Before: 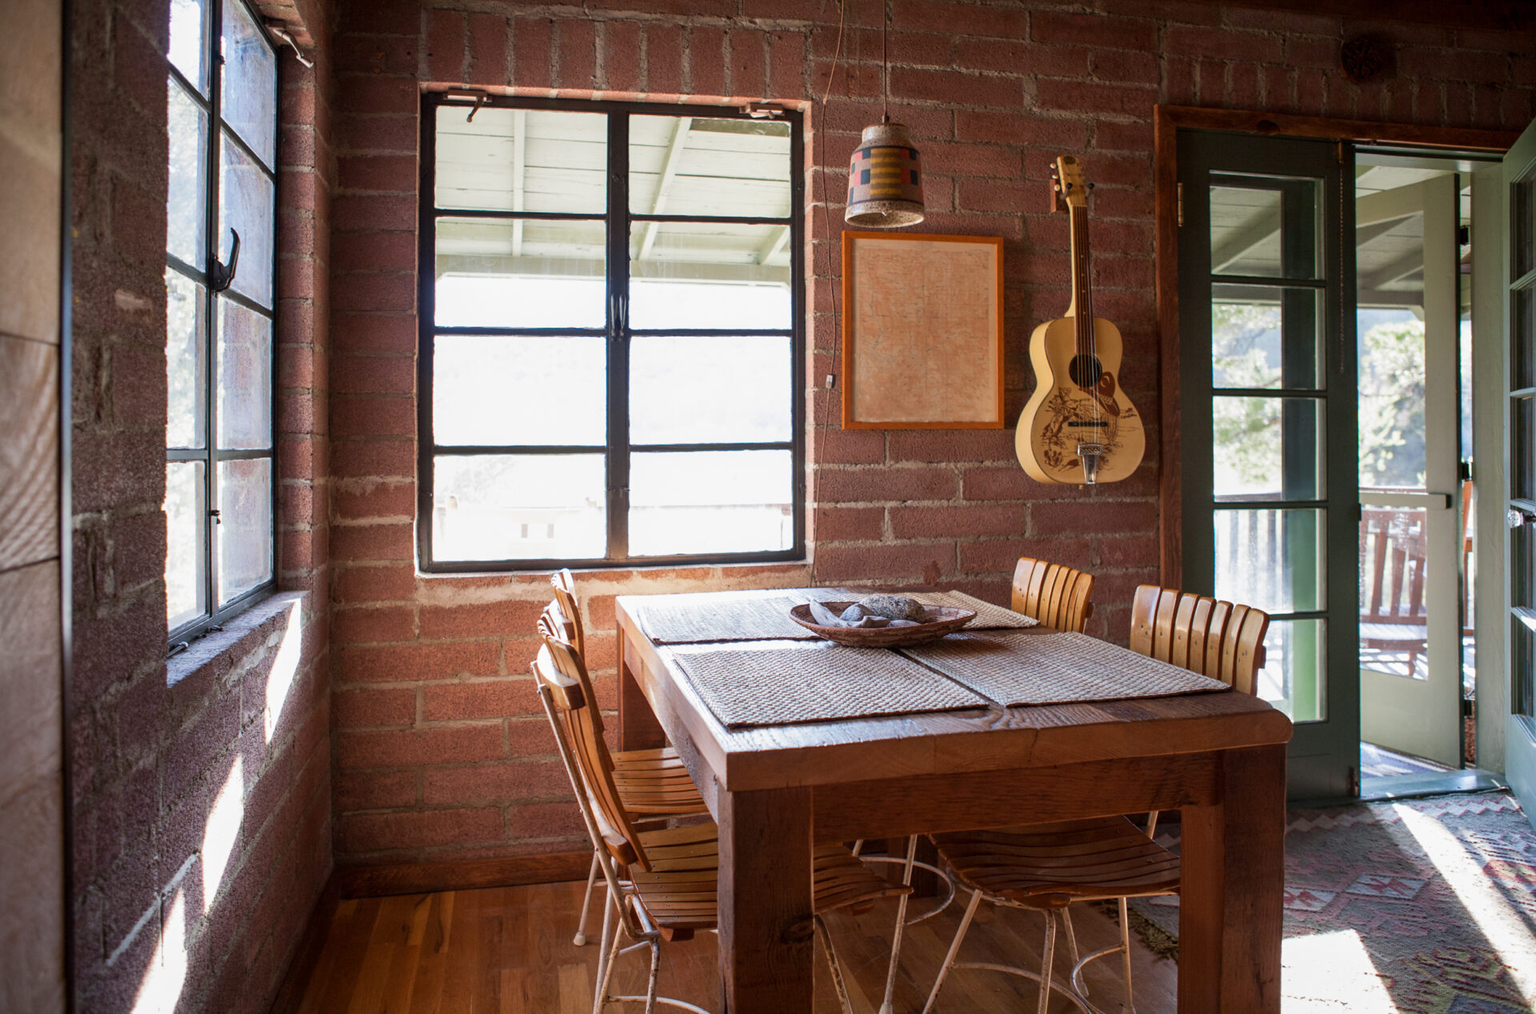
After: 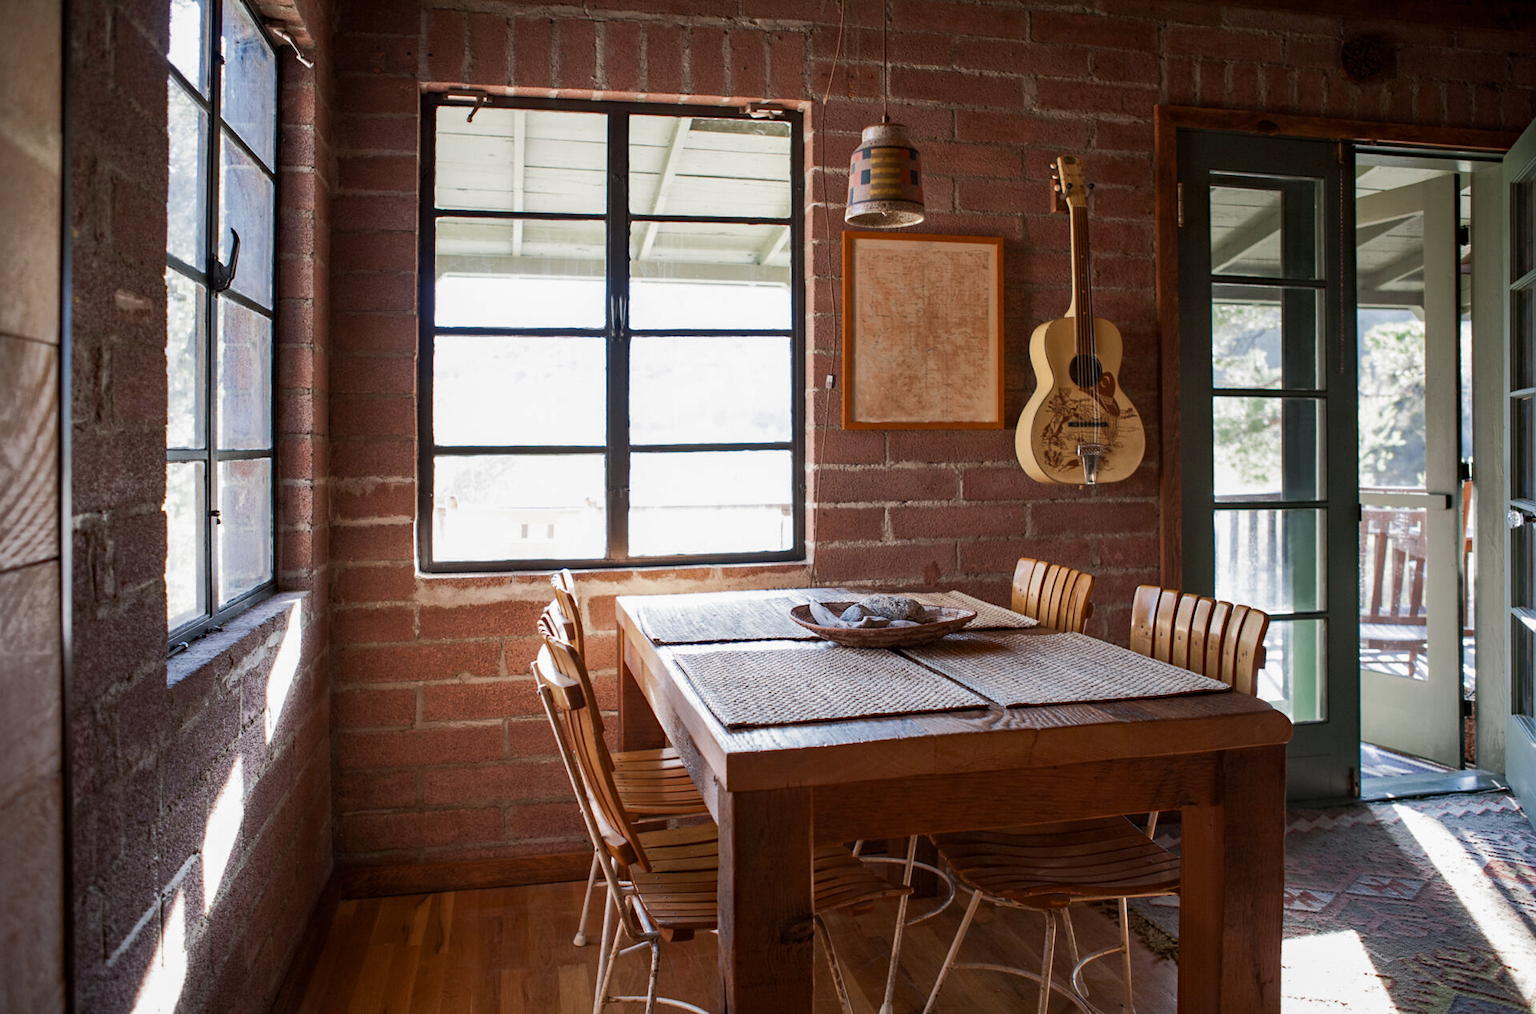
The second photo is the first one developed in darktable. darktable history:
tone curve: curves: ch0 [(0, 0) (0.003, 0.003) (0.011, 0.011) (0.025, 0.024) (0.044, 0.043) (0.069, 0.068) (0.1, 0.097) (0.136, 0.133) (0.177, 0.173) (0.224, 0.219) (0.277, 0.271) (0.335, 0.327) (0.399, 0.39) (0.468, 0.457) (0.543, 0.582) (0.623, 0.655) (0.709, 0.734) (0.801, 0.817) (0.898, 0.906) (1, 1)], color space Lab, independent channels, preserve colors none
color zones: curves: ch0 [(0, 0.5) (0.125, 0.4) (0.25, 0.5) (0.375, 0.4) (0.5, 0.4) (0.625, 0.35) (0.75, 0.35) (0.875, 0.5)]; ch1 [(0, 0.35) (0.125, 0.45) (0.25, 0.35) (0.375, 0.35) (0.5, 0.35) (0.625, 0.35) (0.75, 0.45) (0.875, 0.35)]; ch2 [(0, 0.6) (0.125, 0.5) (0.25, 0.5) (0.375, 0.6) (0.5, 0.6) (0.625, 0.5) (0.75, 0.5) (0.875, 0.5)]
sharpen: radius 5.313, amount 0.313, threshold 26.231
haze removal: compatibility mode true, adaptive false
